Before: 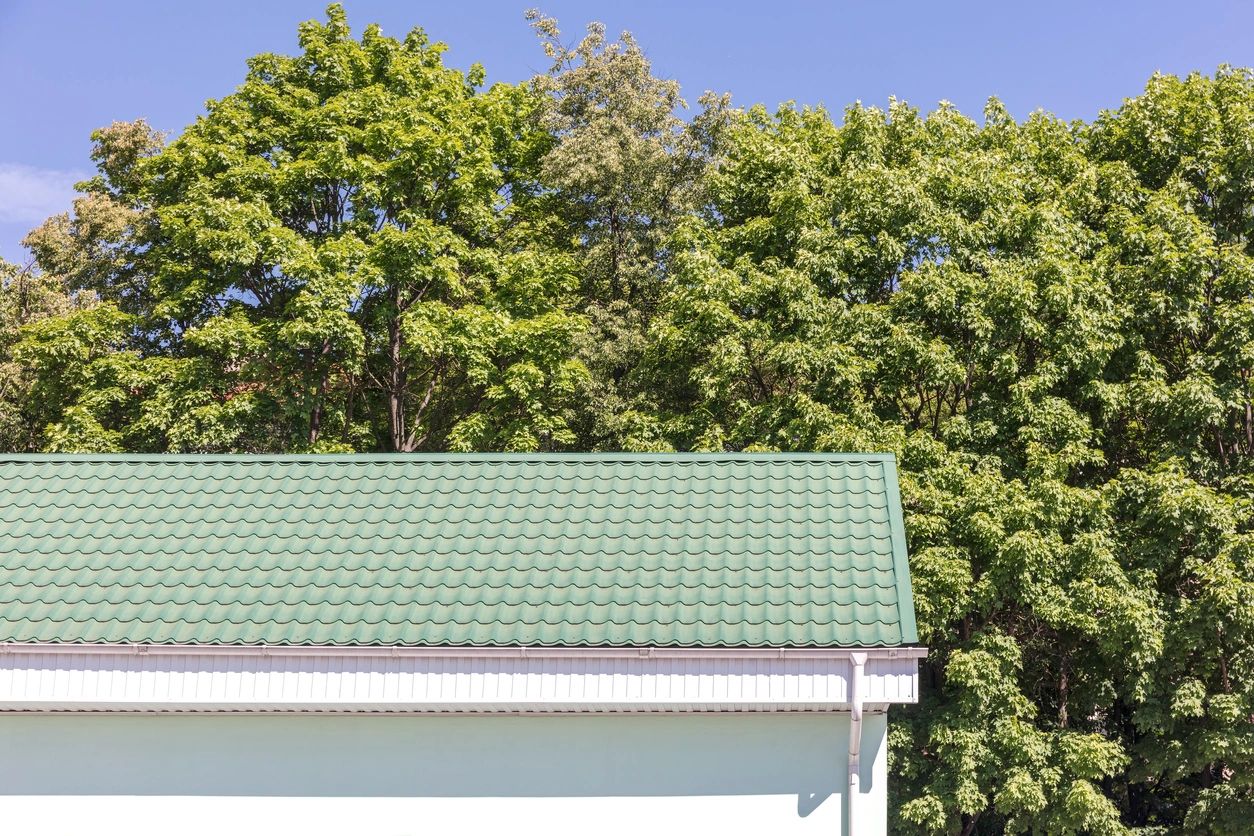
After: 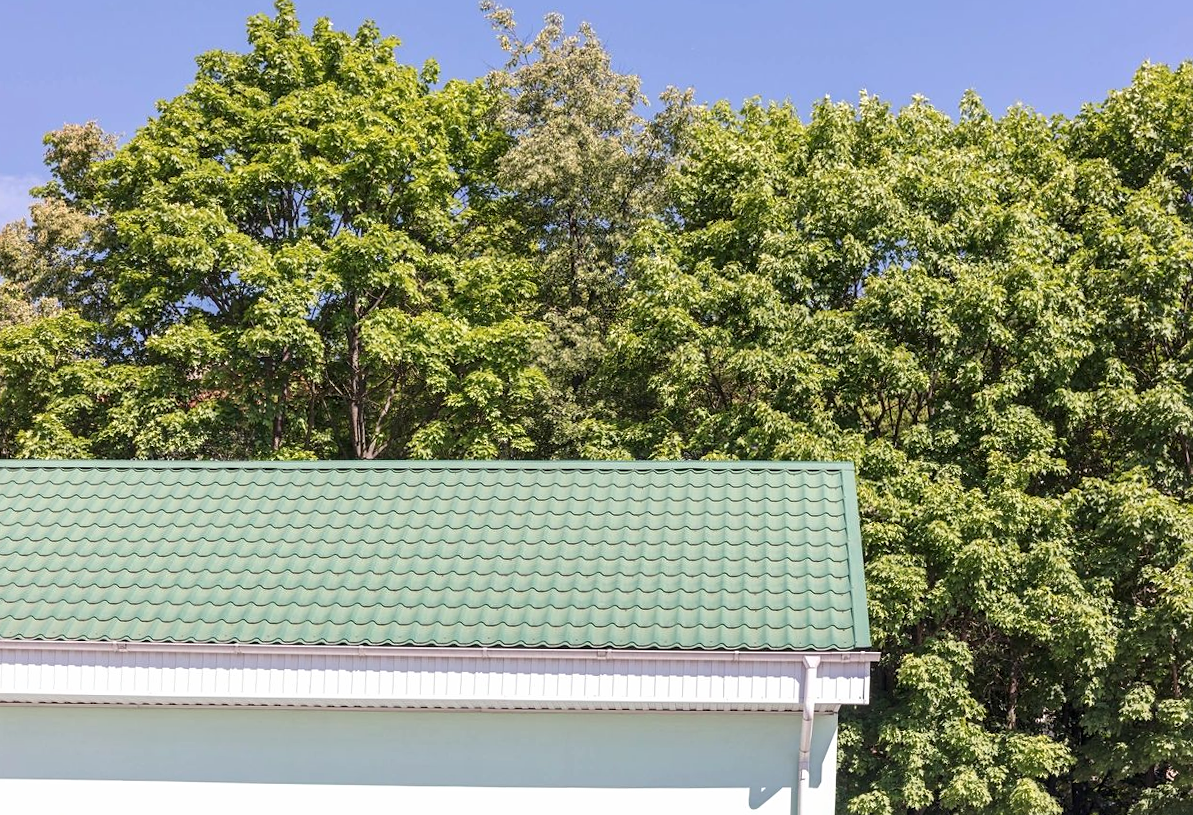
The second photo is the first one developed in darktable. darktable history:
base curve: curves: ch0 [(0, 0) (0.989, 0.992)], preserve colors none
sharpen: amount 0.2
tone equalizer: on, module defaults
rotate and perspective: rotation 0.074°, lens shift (vertical) 0.096, lens shift (horizontal) -0.041, crop left 0.043, crop right 0.952, crop top 0.024, crop bottom 0.979
